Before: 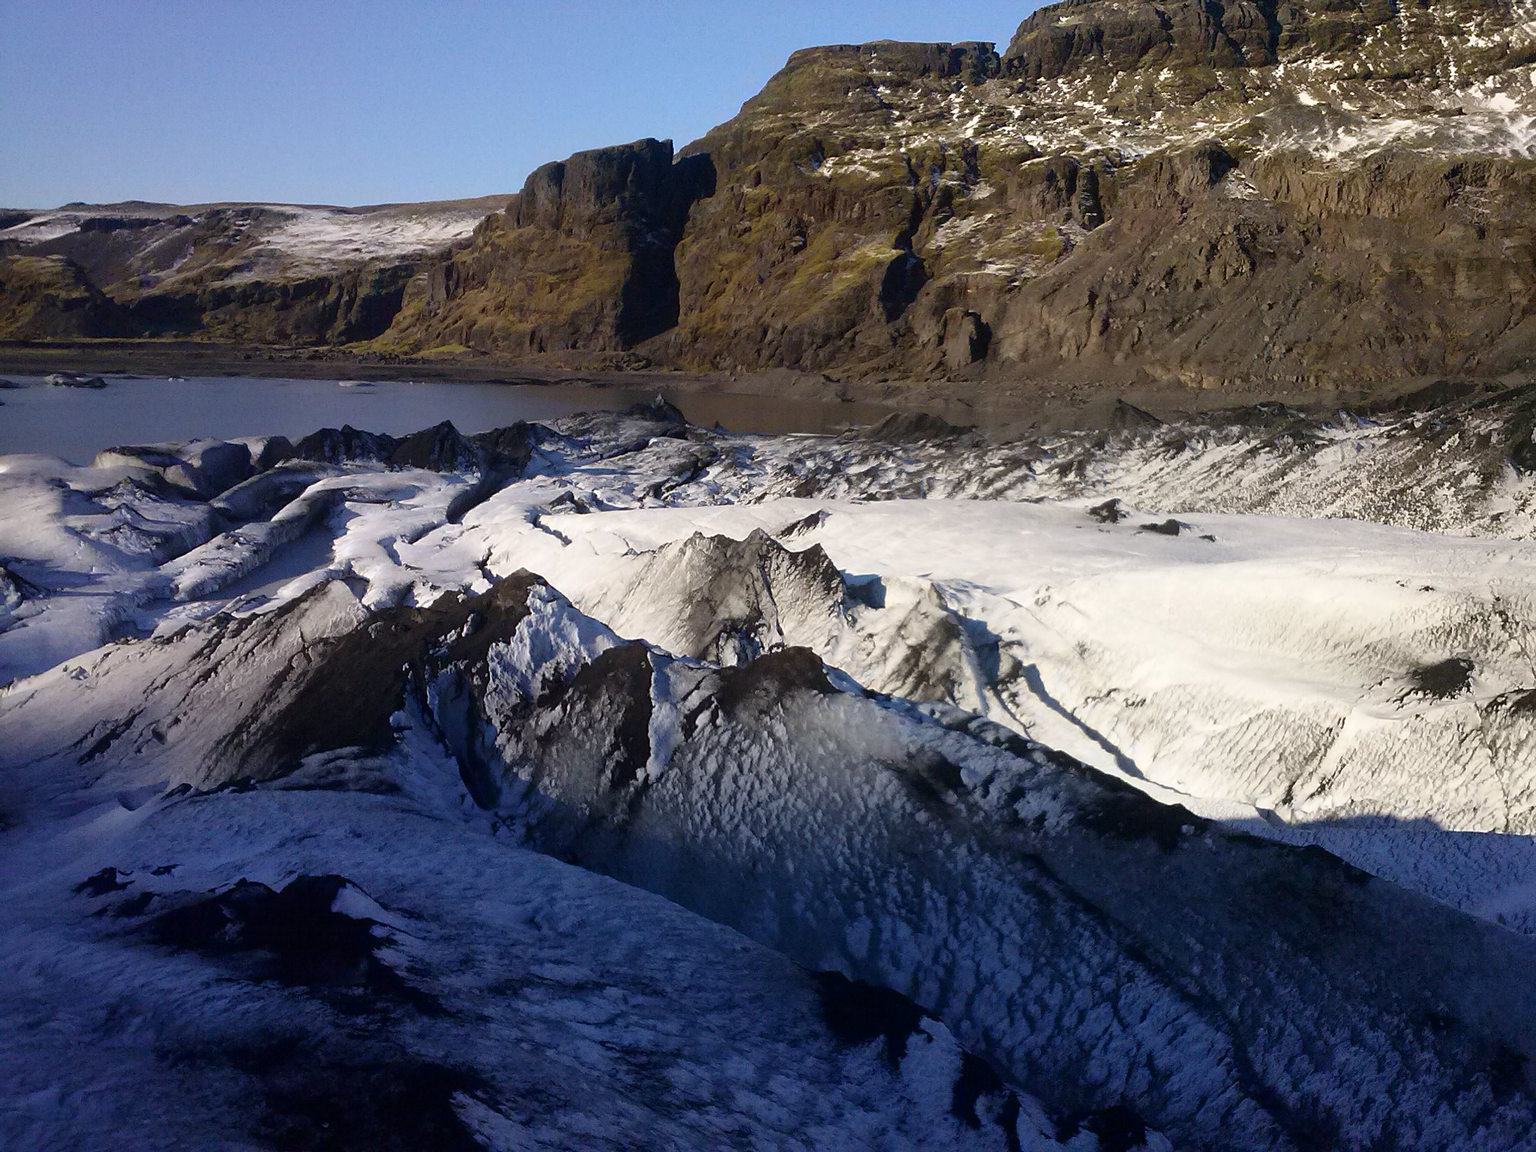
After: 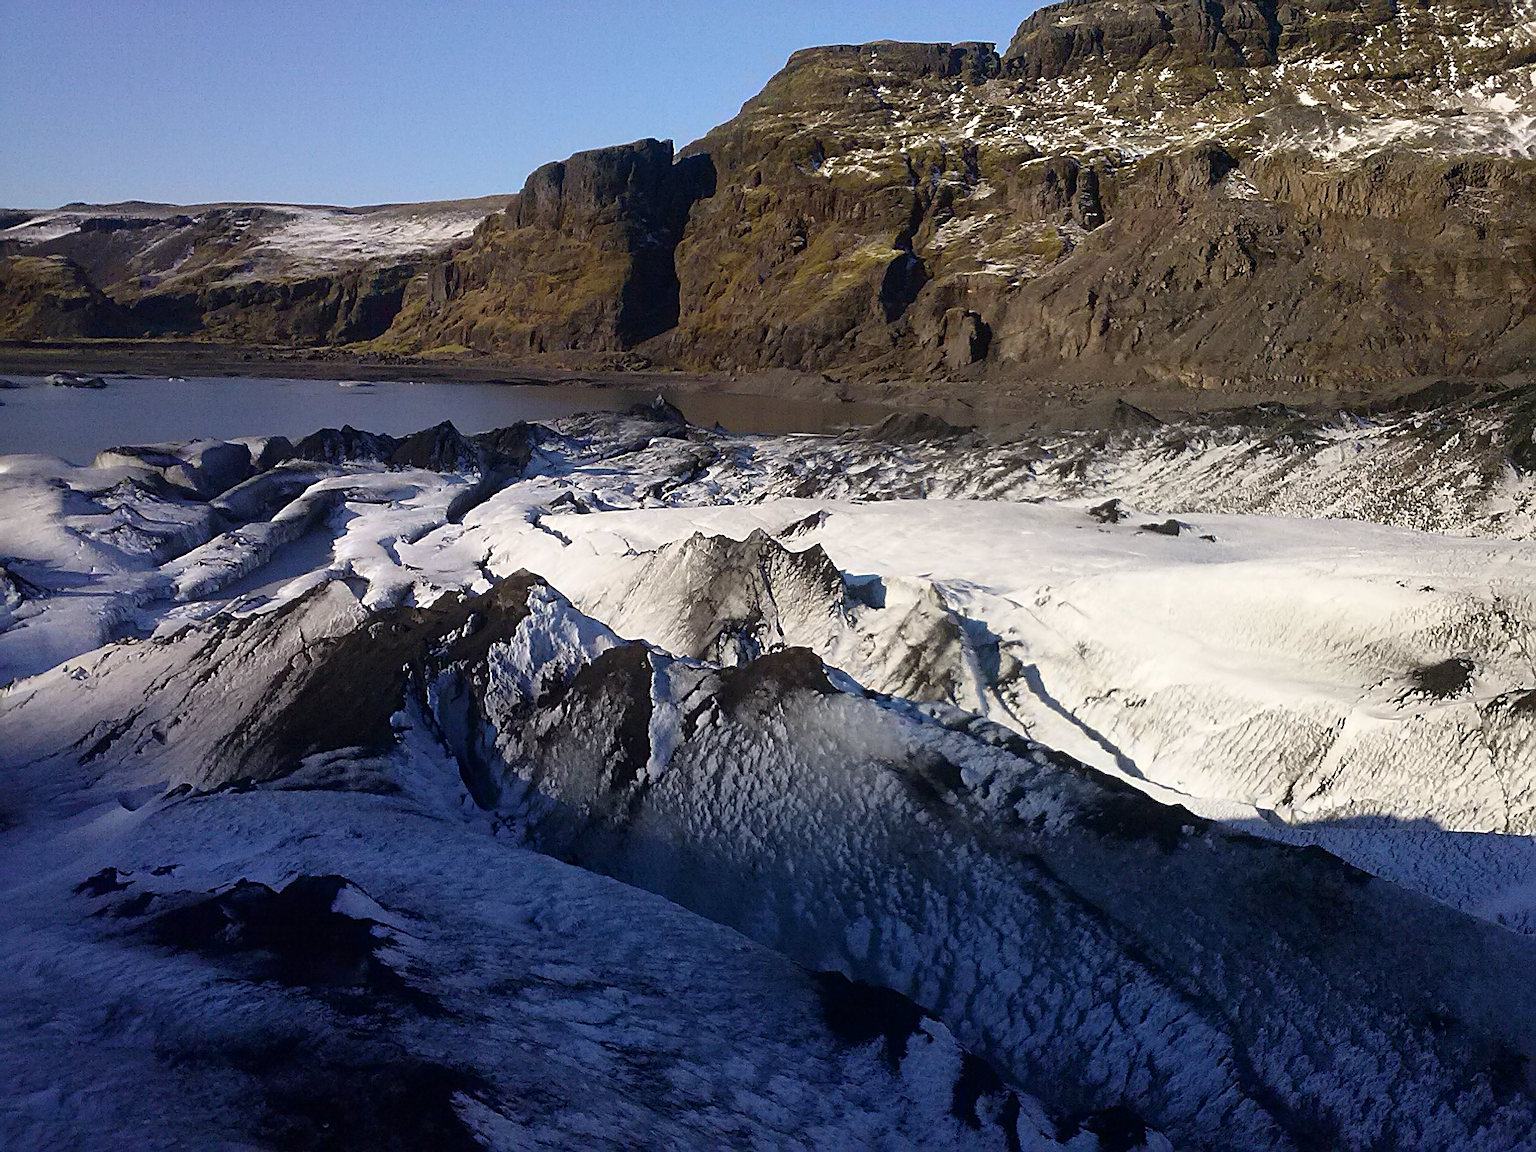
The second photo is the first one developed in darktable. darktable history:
sharpen: radius 3.099
